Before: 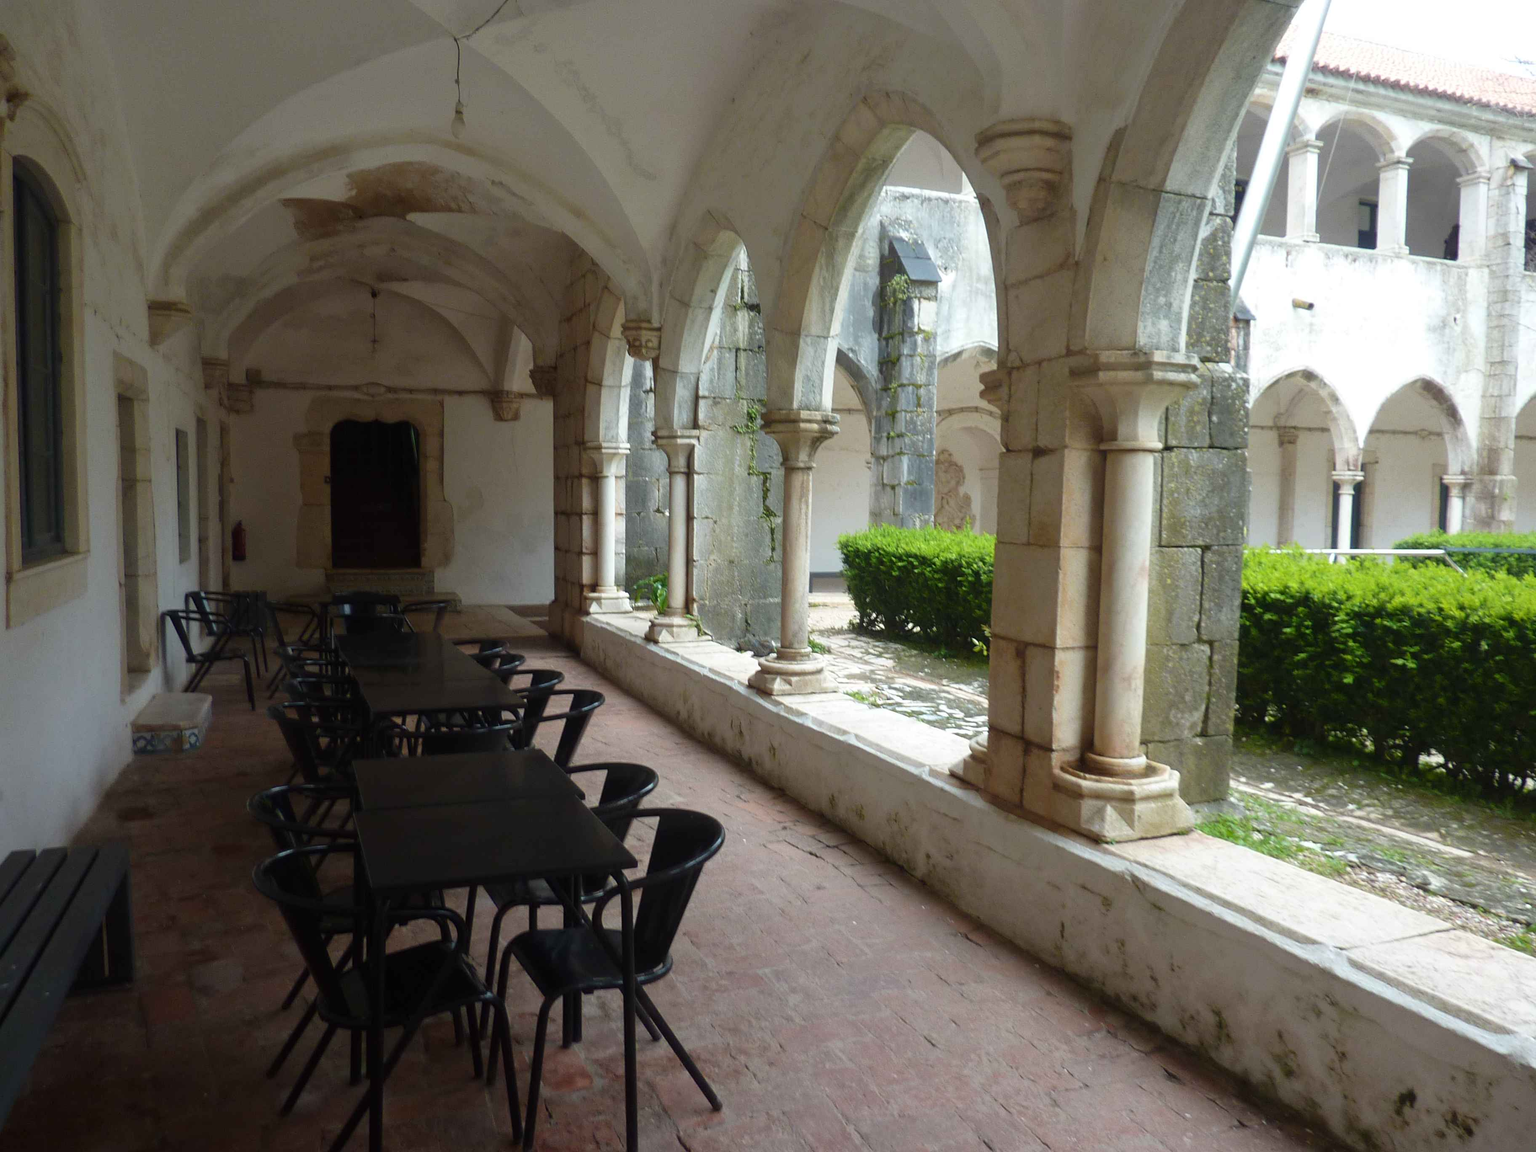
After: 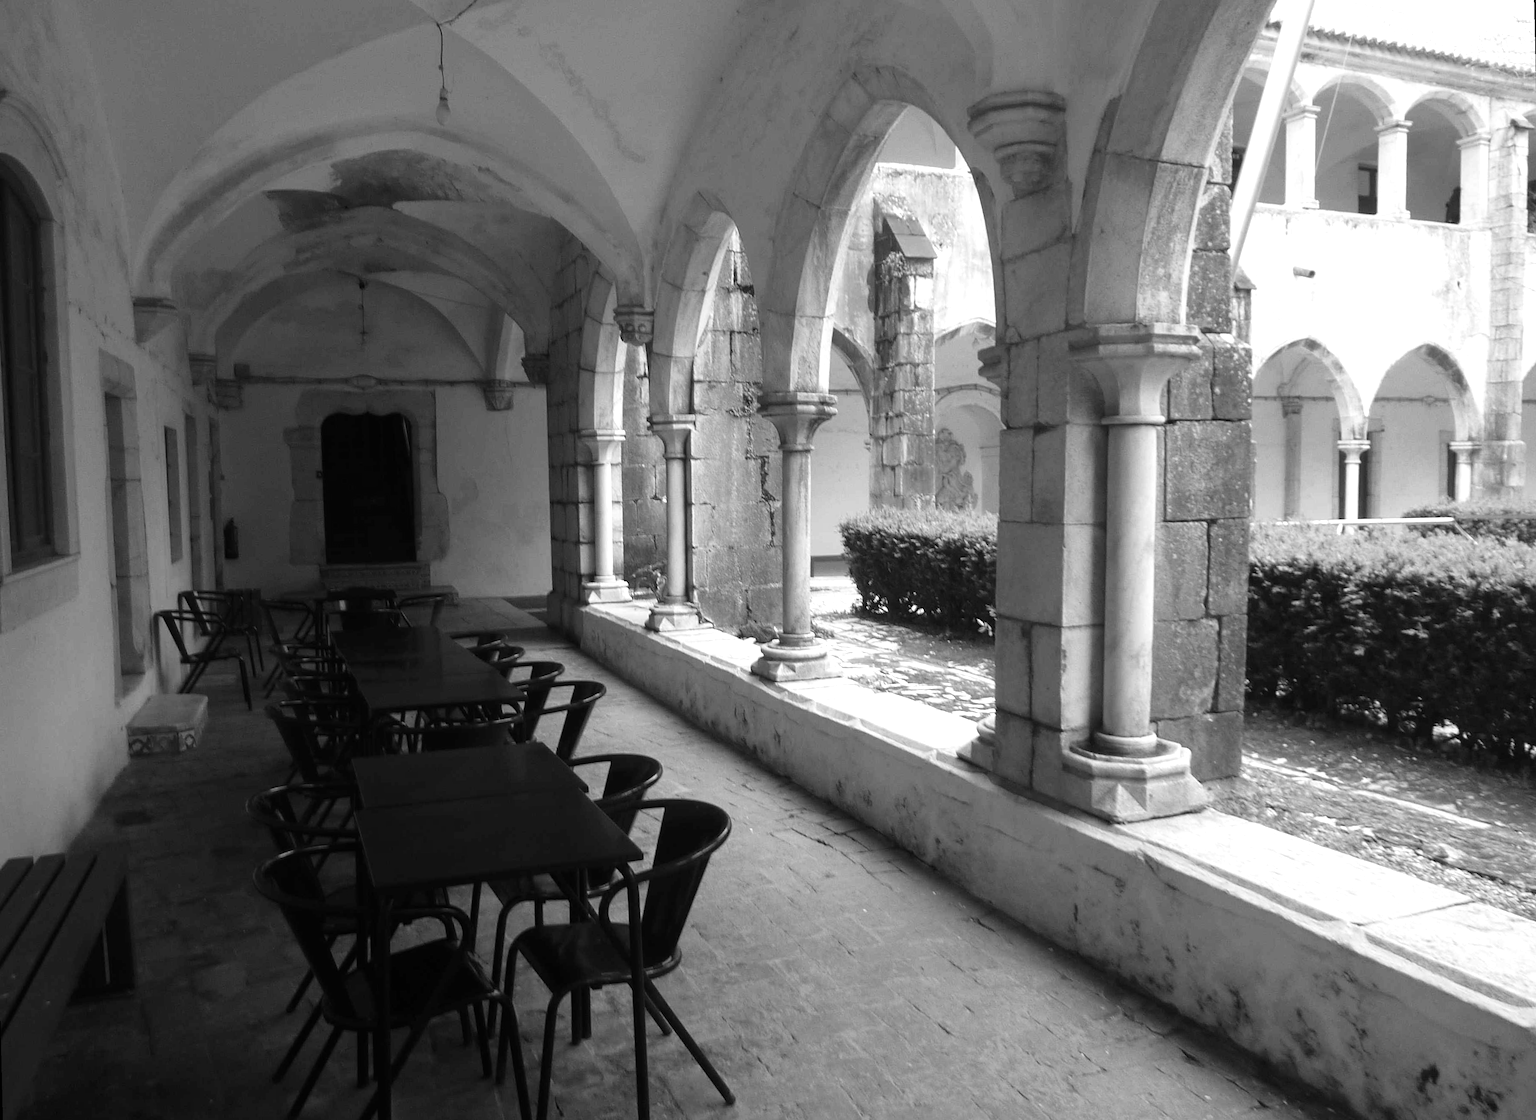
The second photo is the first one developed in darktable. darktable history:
contrast brightness saturation: contrast 0.1, saturation -0.36
rotate and perspective: rotation -1.42°, crop left 0.016, crop right 0.984, crop top 0.035, crop bottom 0.965
color balance: lift [1, 1, 0.999, 1.001], gamma [1, 1.003, 1.005, 0.995], gain [1, 0.992, 0.988, 1.012], contrast 5%, output saturation 110%
color contrast: green-magenta contrast 0, blue-yellow contrast 0
exposure: exposure 0.128 EV, compensate highlight preservation false
